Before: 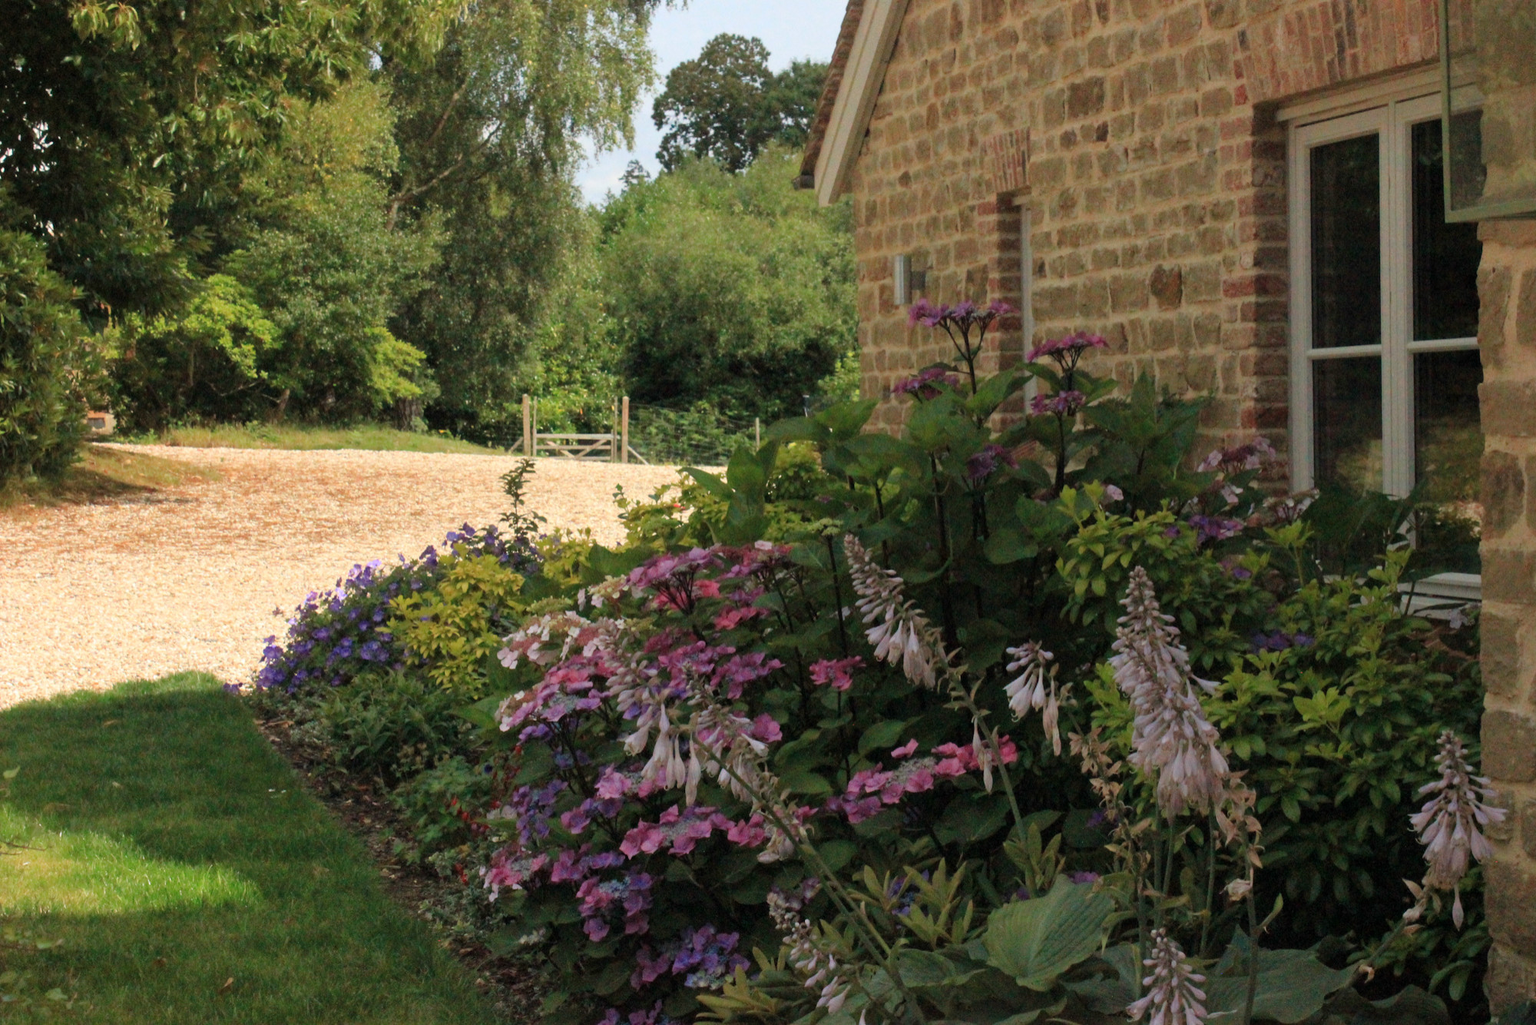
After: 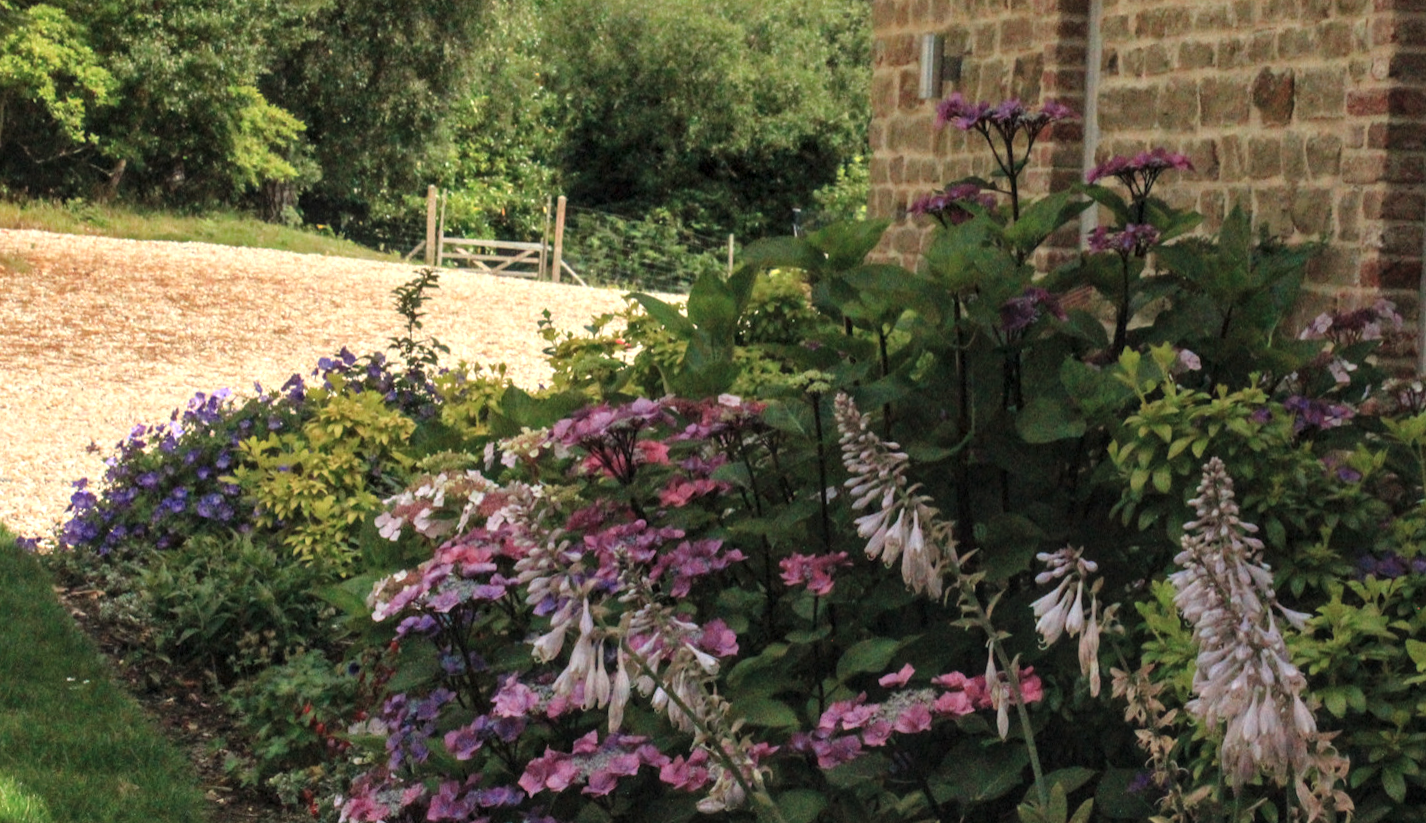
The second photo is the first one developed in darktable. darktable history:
exposure: black level correction -0.007, exposure 0.067 EV, compensate exposure bias true, compensate highlight preservation false
local contrast: highlights 59%, detail 147%
crop and rotate: angle -3.51°, left 9.792%, top 20.798%, right 12.437%, bottom 11.939%
